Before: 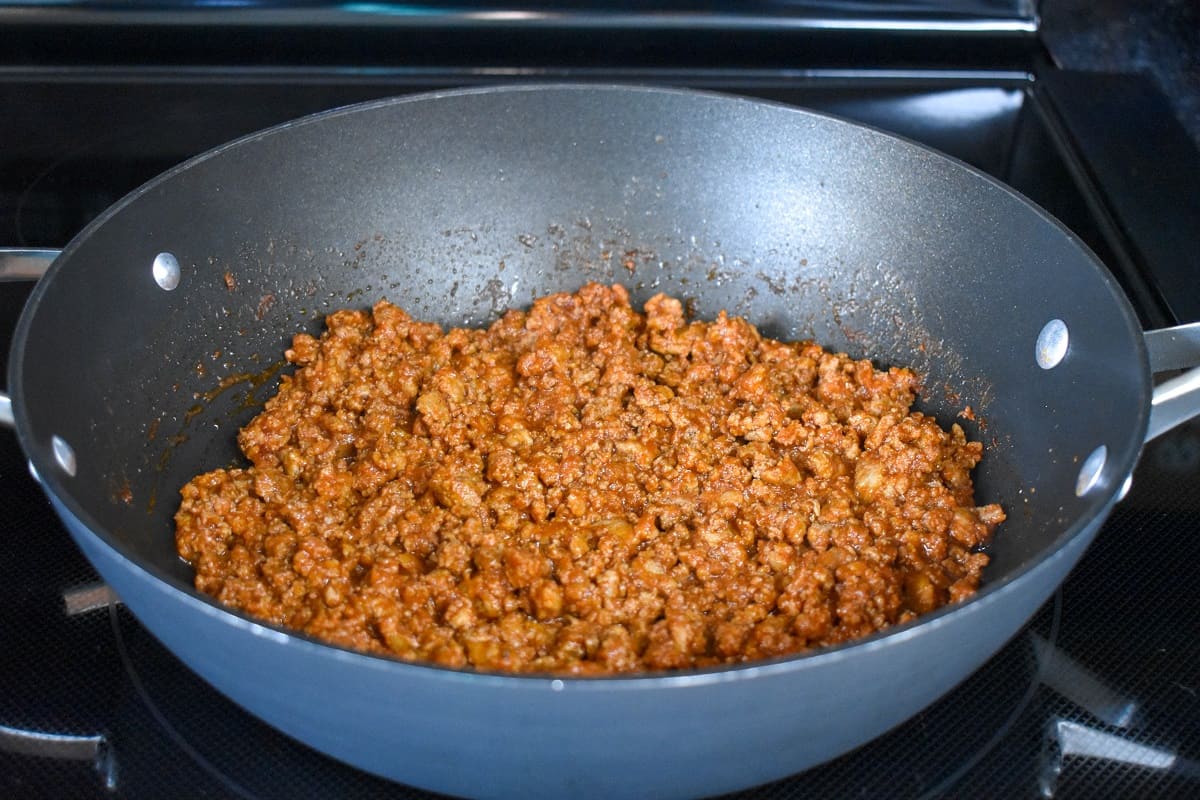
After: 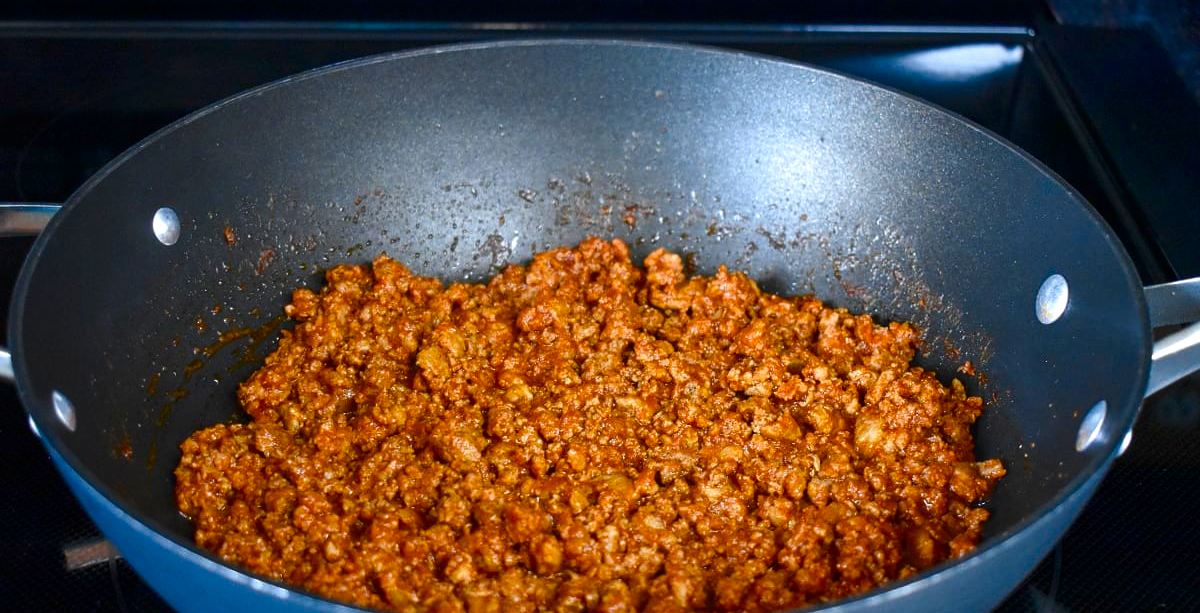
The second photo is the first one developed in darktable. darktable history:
contrast brightness saturation: contrast 0.07, brightness -0.14, saturation 0.11
color balance rgb: linear chroma grading › global chroma 8.12%, perceptual saturation grading › global saturation 9.07%, perceptual saturation grading › highlights -13.84%, perceptual saturation grading › mid-tones 14.88%, perceptual saturation grading › shadows 22.8%, perceptual brilliance grading › highlights 2.61%, global vibrance 12.07%
crop: top 5.667%, bottom 17.637%
